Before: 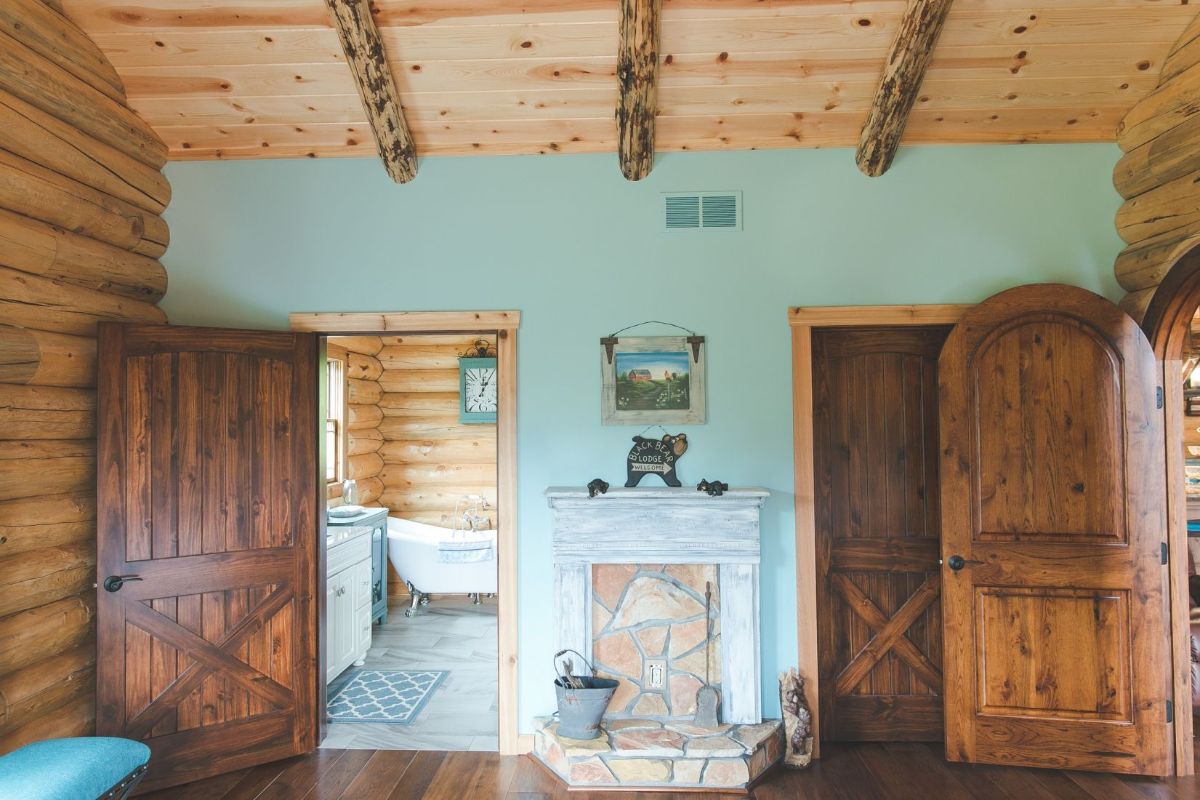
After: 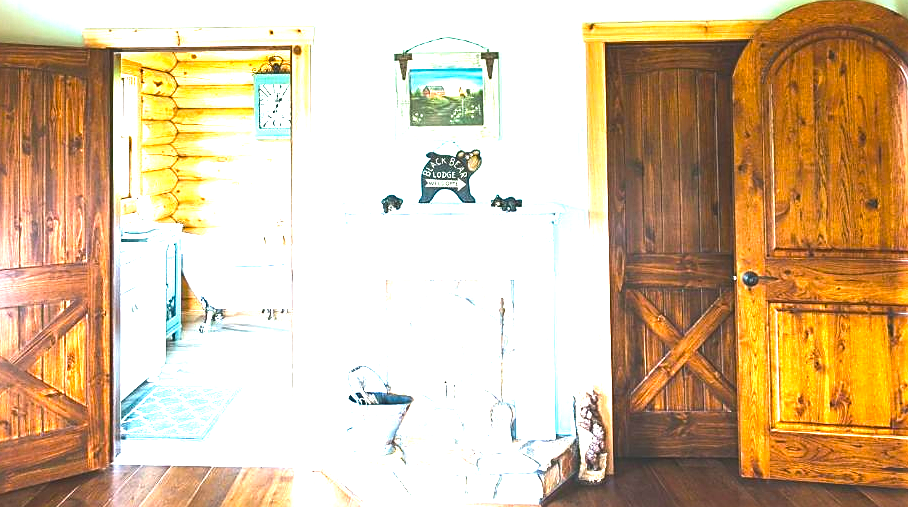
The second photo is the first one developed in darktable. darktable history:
crop and rotate: left 17.193%, top 35.506%, right 7.121%, bottom 1.047%
exposure: black level correction -0.005, exposure 0.628 EV, compensate highlight preservation false
color balance rgb: perceptual saturation grading › global saturation 27.55%, perceptual saturation grading › highlights -25.851%, perceptual saturation grading › shadows 25.3%, perceptual brilliance grading › highlights 46.81%, perceptual brilliance grading › mid-tones 21.52%, perceptual brilliance grading › shadows -6.042%, global vibrance 30.358%
sharpen: on, module defaults
